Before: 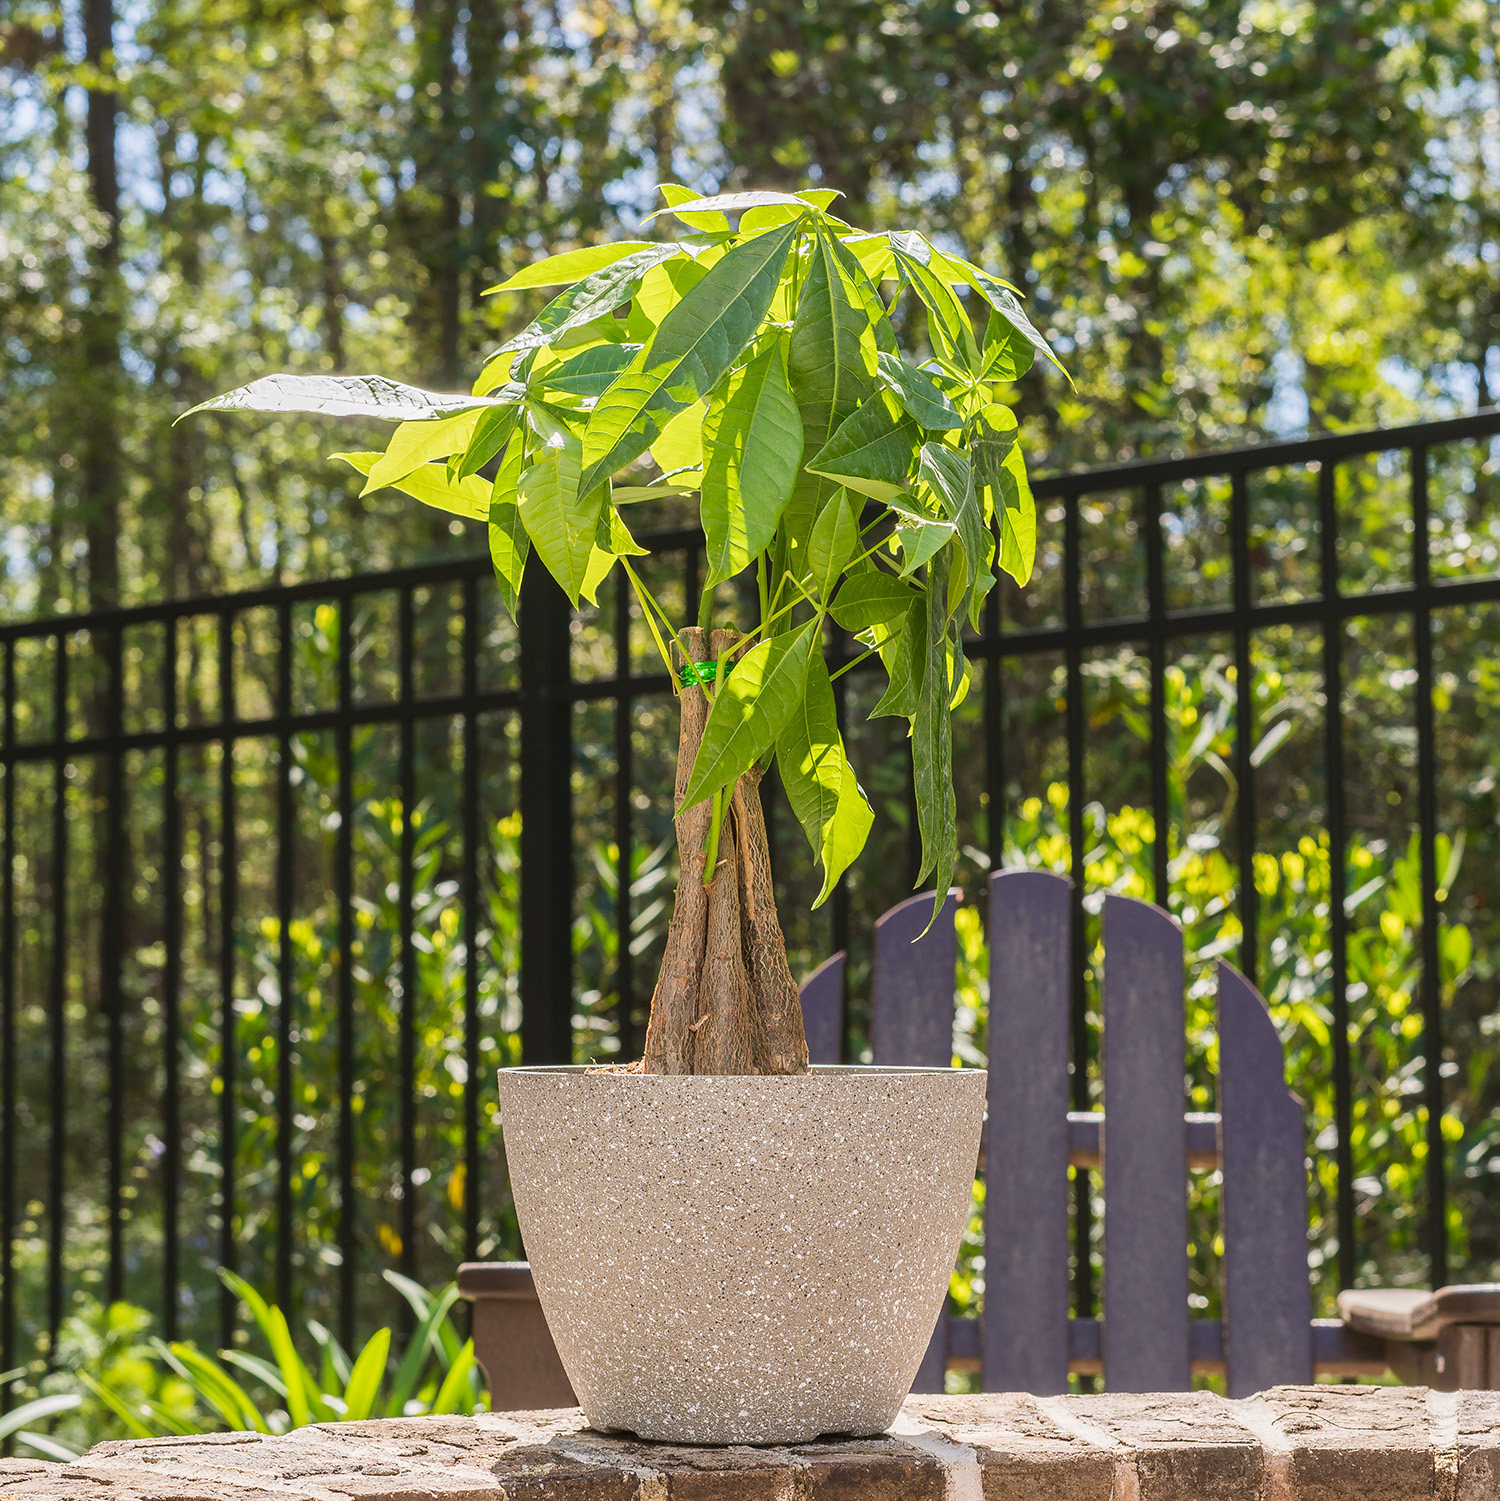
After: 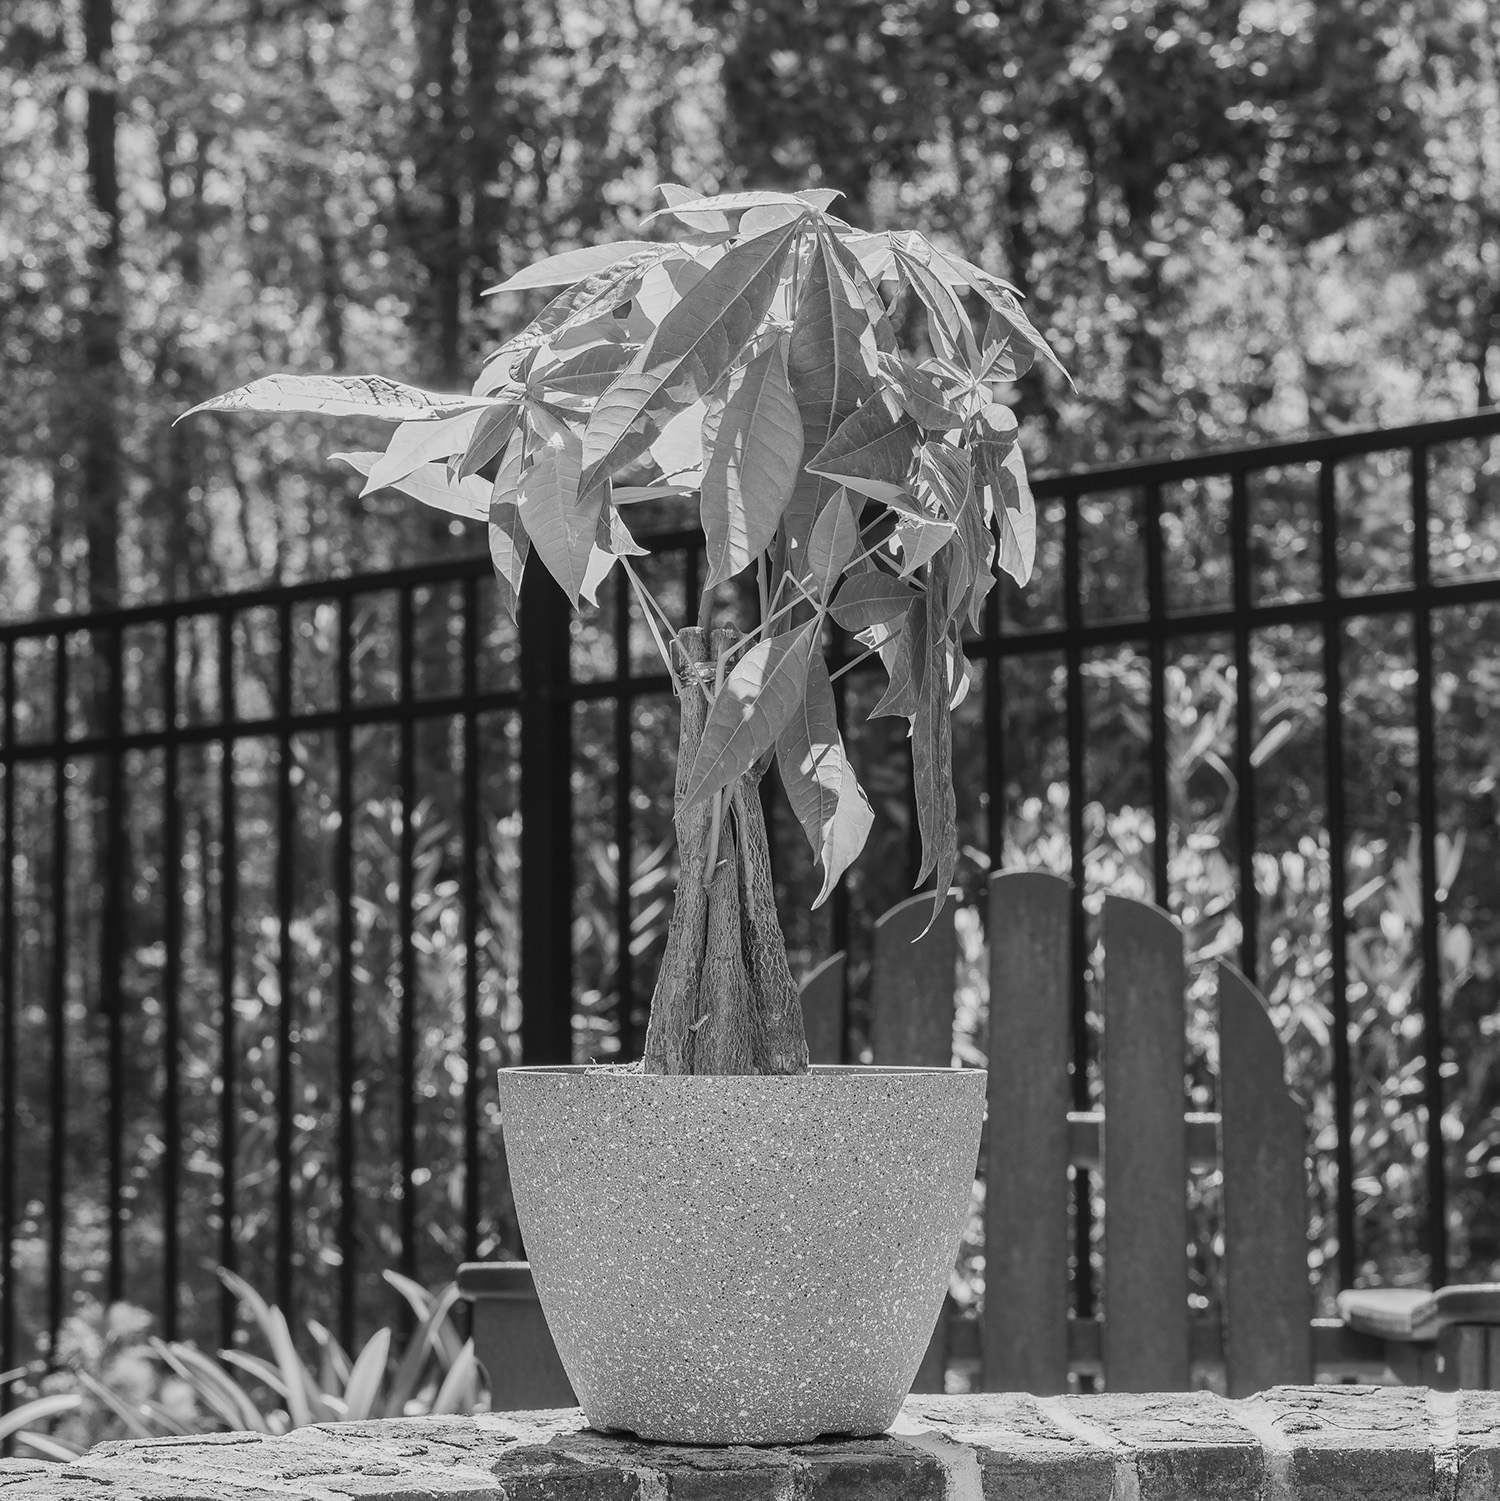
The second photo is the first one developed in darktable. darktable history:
monochrome: a 32, b 64, size 2.3
exposure: exposure -0.293 EV, compensate highlight preservation false
local contrast: mode bilateral grid, contrast 10, coarseness 25, detail 115%, midtone range 0.2
